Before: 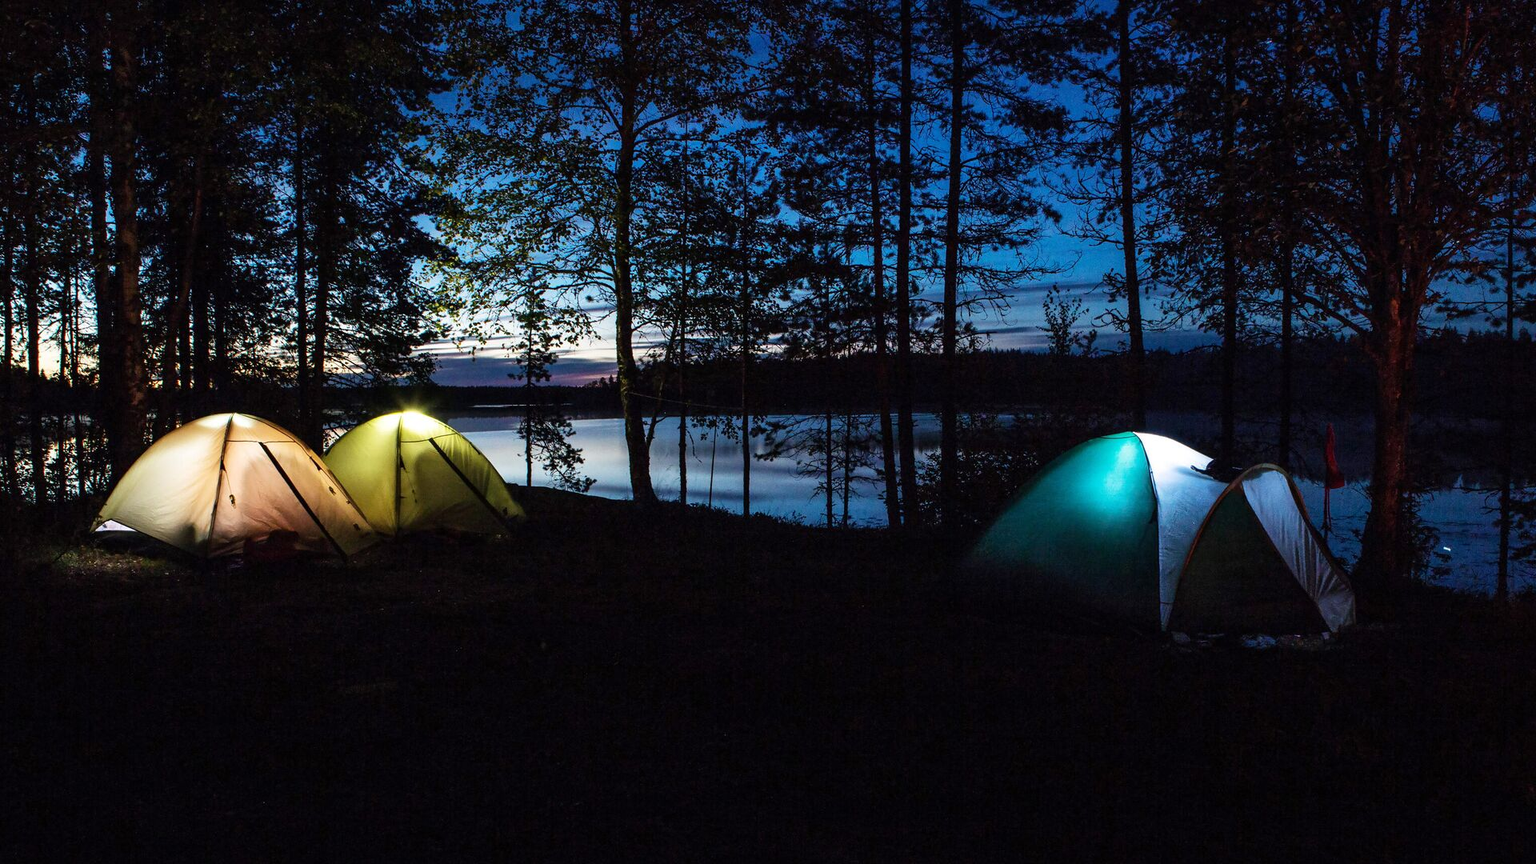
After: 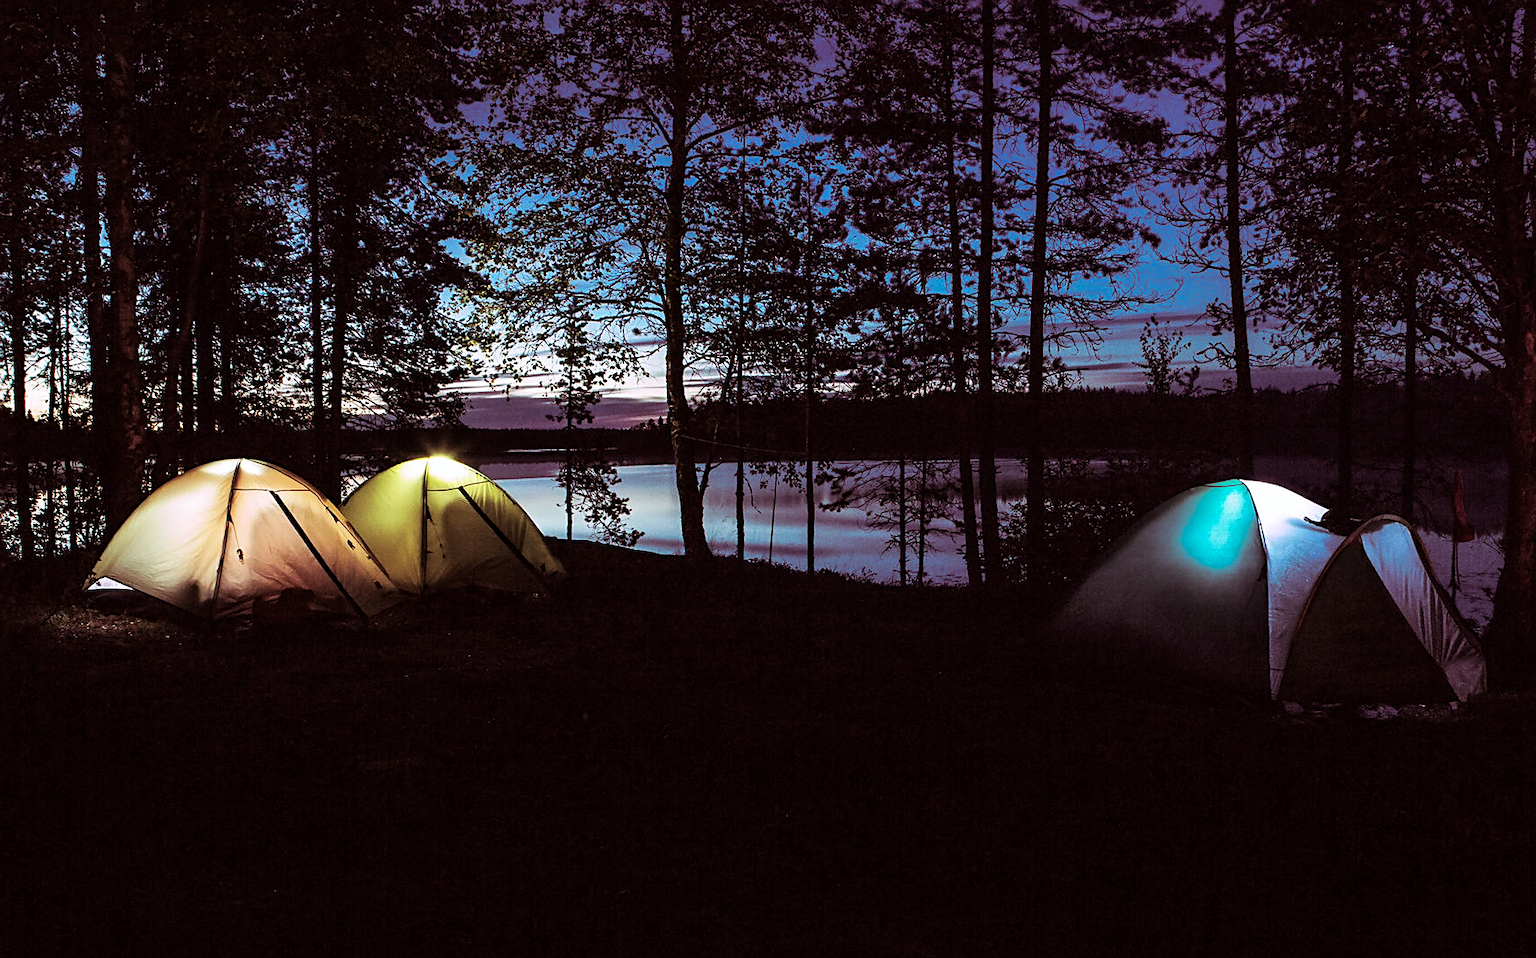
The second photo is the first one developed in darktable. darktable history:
crop and rotate: left 1.088%, right 8.807%
color correction: highlights a* -2.73, highlights b* -2.09, shadows a* 2.41, shadows b* 2.73
split-toning: highlights › hue 298.8°, highlights › saturation 0.73, compress 41.76%
sharpen: on, module defaults
